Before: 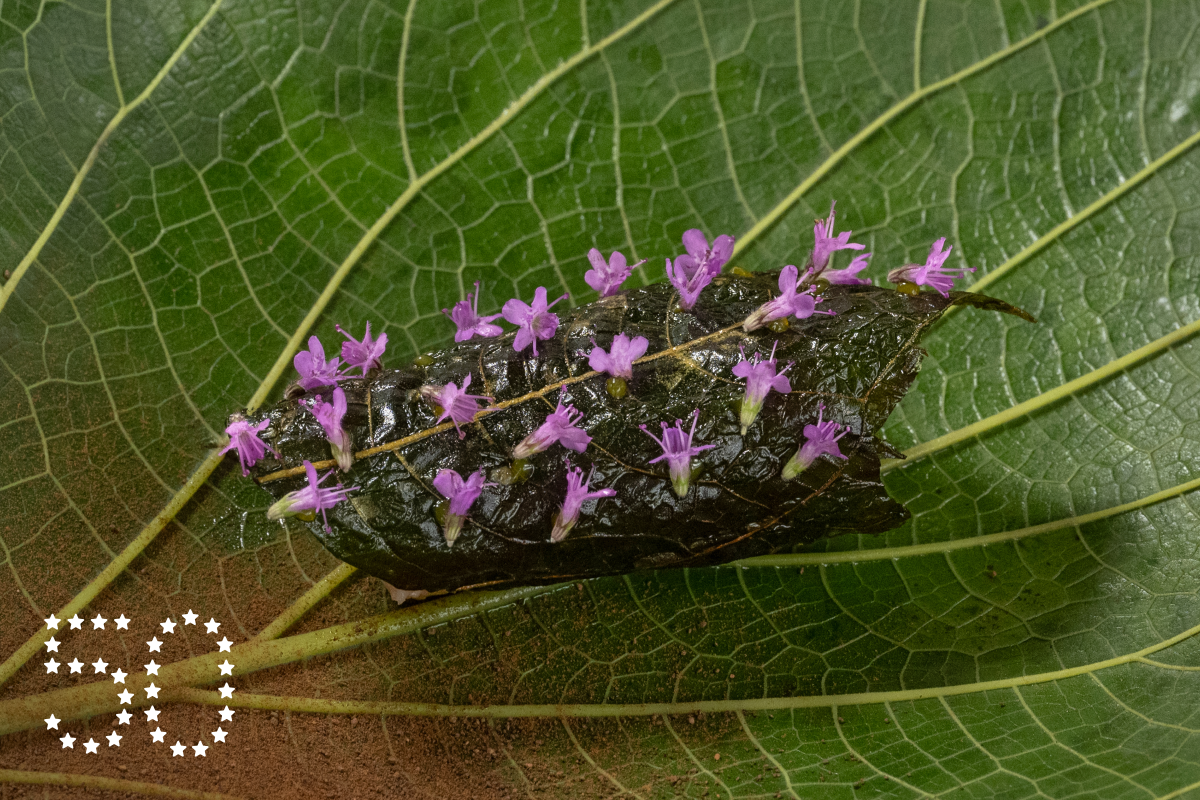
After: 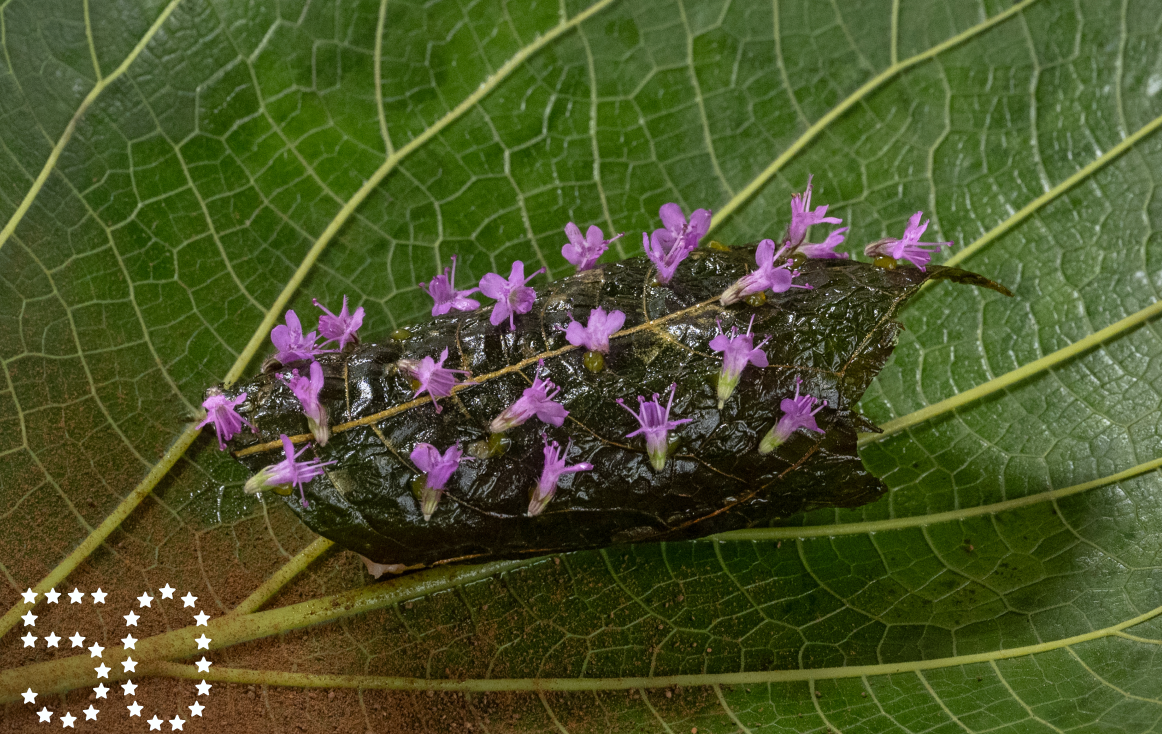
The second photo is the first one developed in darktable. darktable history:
white balance: red 0.983, blue 1.036
crop: left 1.964%, top 3.251%, right 1.122%, bottom 4.933%
